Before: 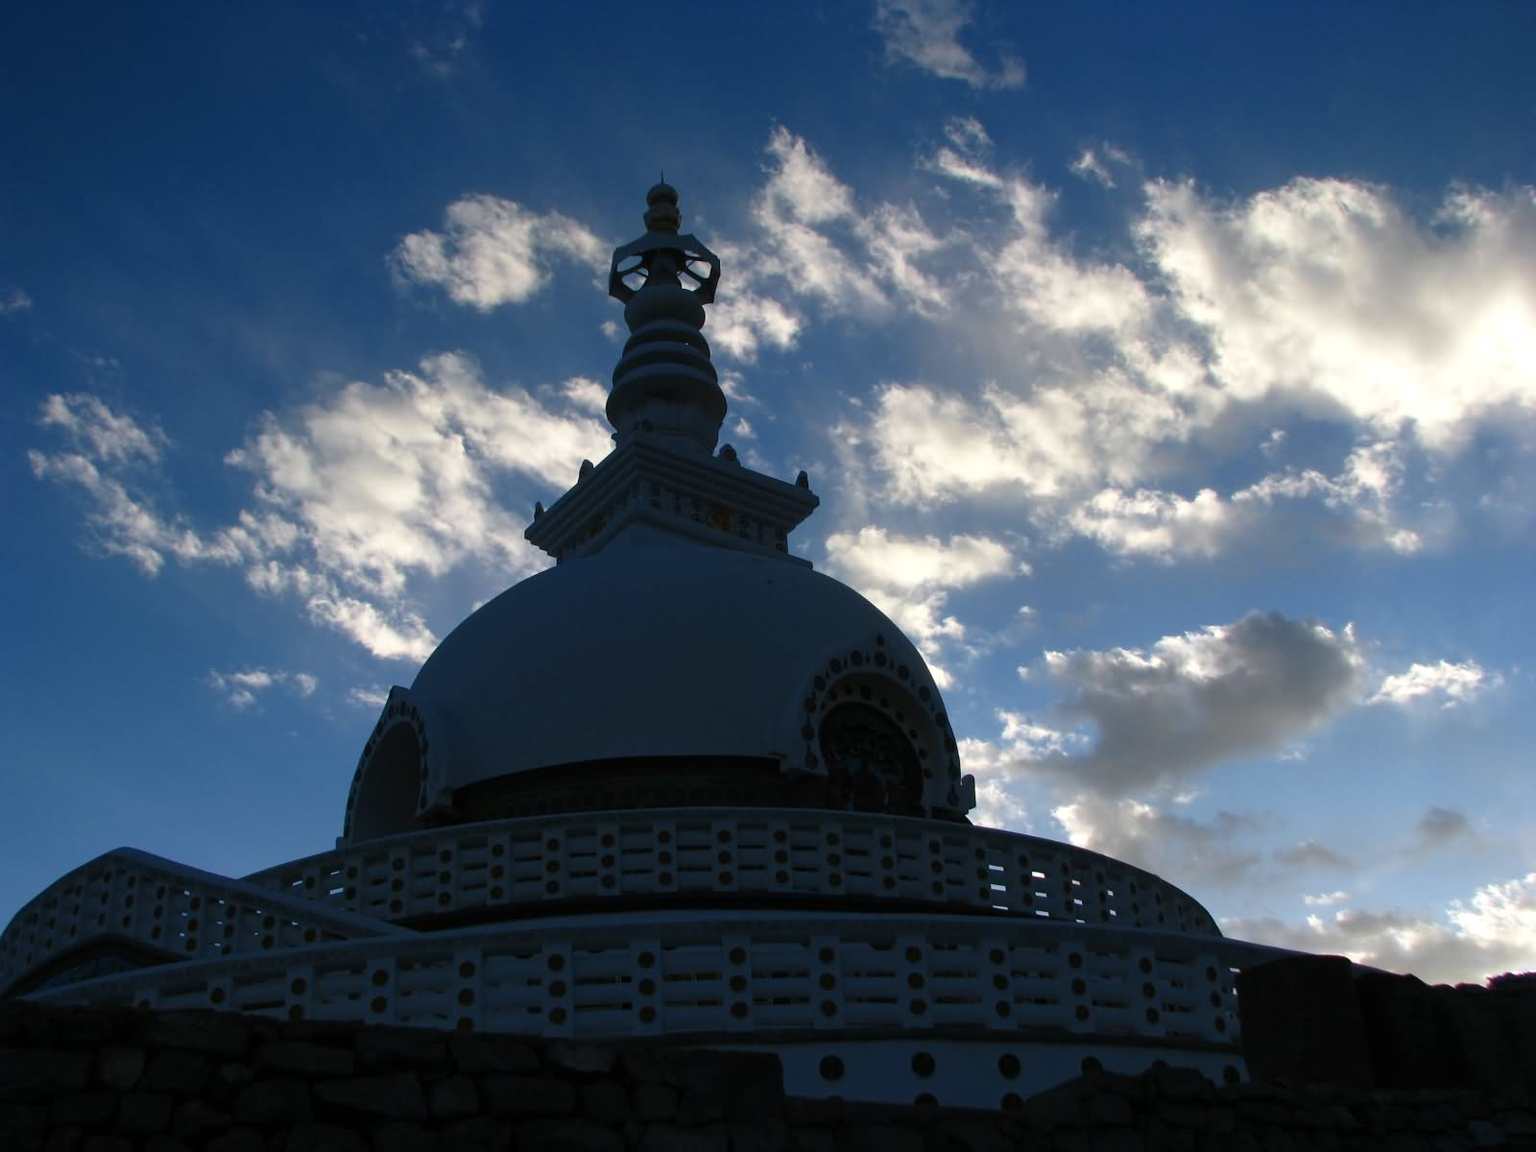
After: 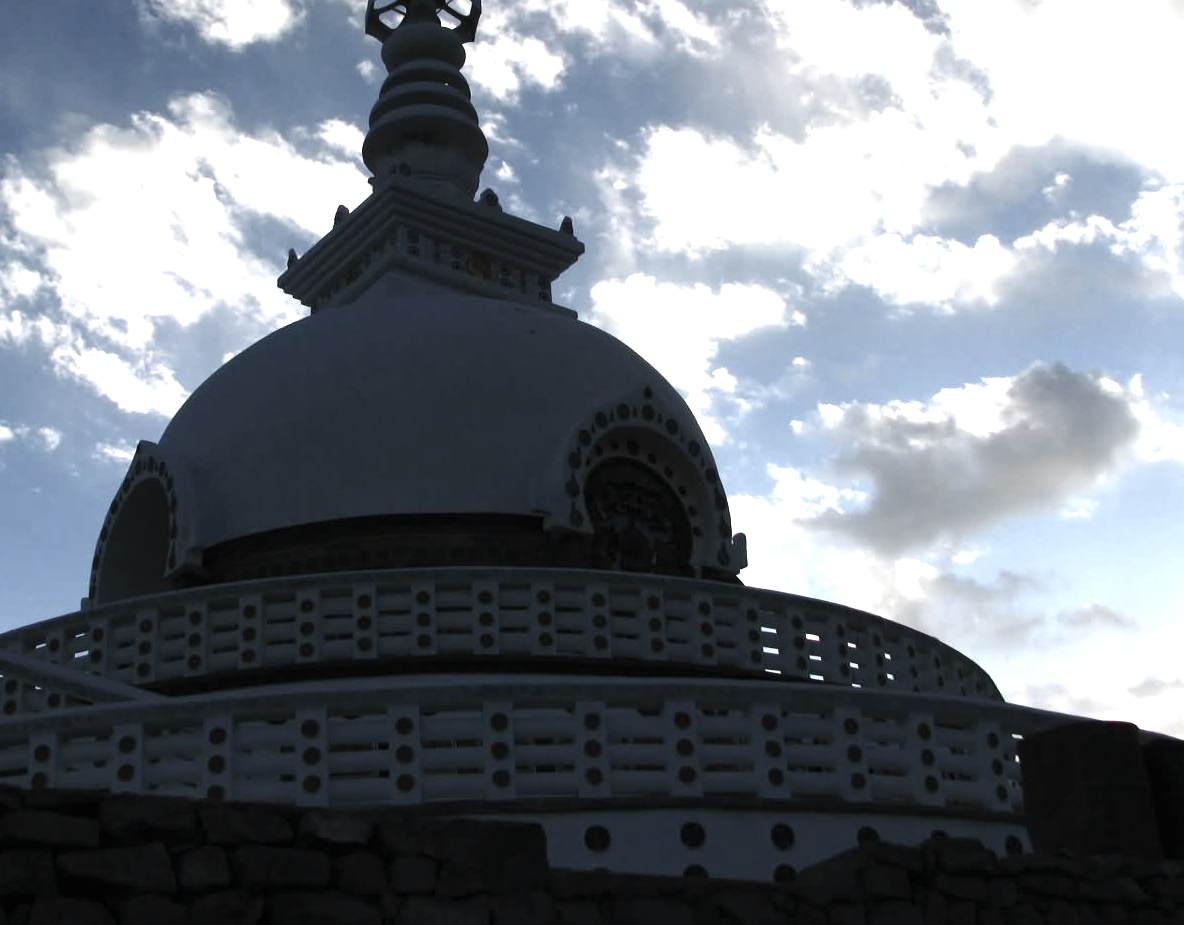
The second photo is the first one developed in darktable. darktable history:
crop: left 16.871%, top 22.857%, right 9.116%
exposure: black level correction 0, exposure 1 EV, compensate exposure bias true, compensate highlight preservation false
tone equalizer: -8 EV -0.417 EV, -7 EV -0.389 EV, -6 EV -0.333 EV, -5 EV -0.222 EV, -3 EV 0.222 EV, -2 EV 0.333 EV, -1 EV 0.389 EV, +0 EV 0.417 EV, edges refinement/feathering 500, mask exposure compensation -1.57 EV, preserve details no
color zones: curves: ch0 [(0, 0.6) (0.129, 0.508) (0.193, 0.483) (0.429, 0.5) (0.571, 0.5) (0.714, 0.5) (0.857, 0.5) (1, 0.6)]; ch1 [(0, 0.481) (0.112, 0.245) (0.213, 0.223) (0.429, 0.233) (0.571, 0.231) (0.683, 0.242) (0.857, 0.296) (1, 0.481)]
